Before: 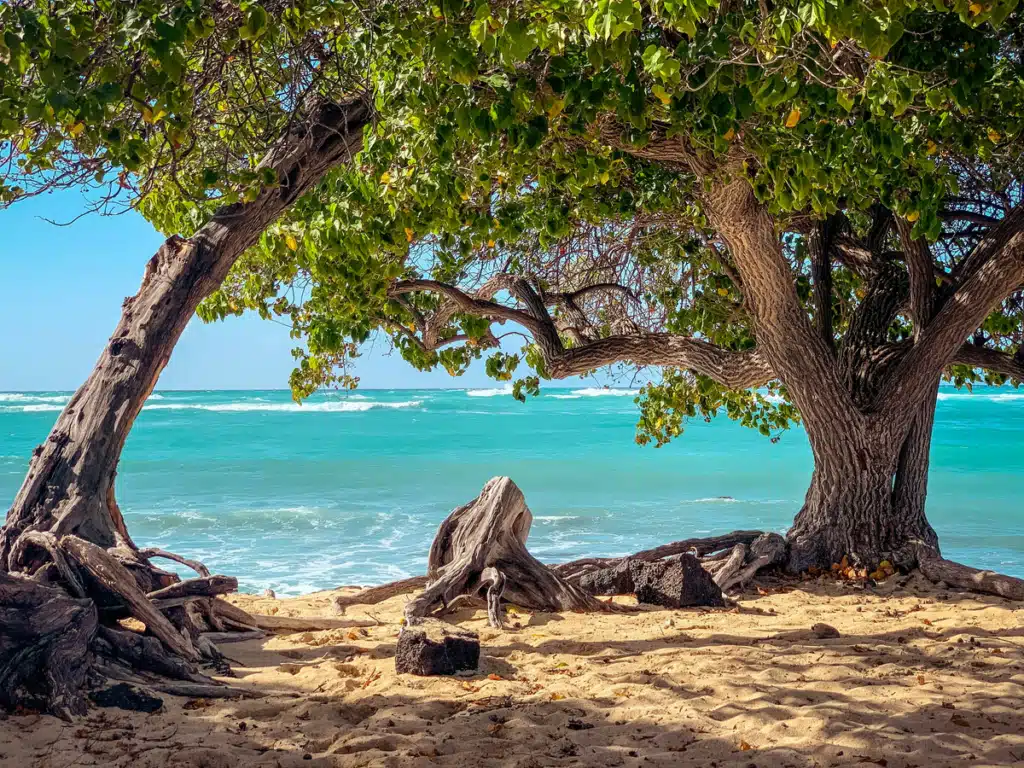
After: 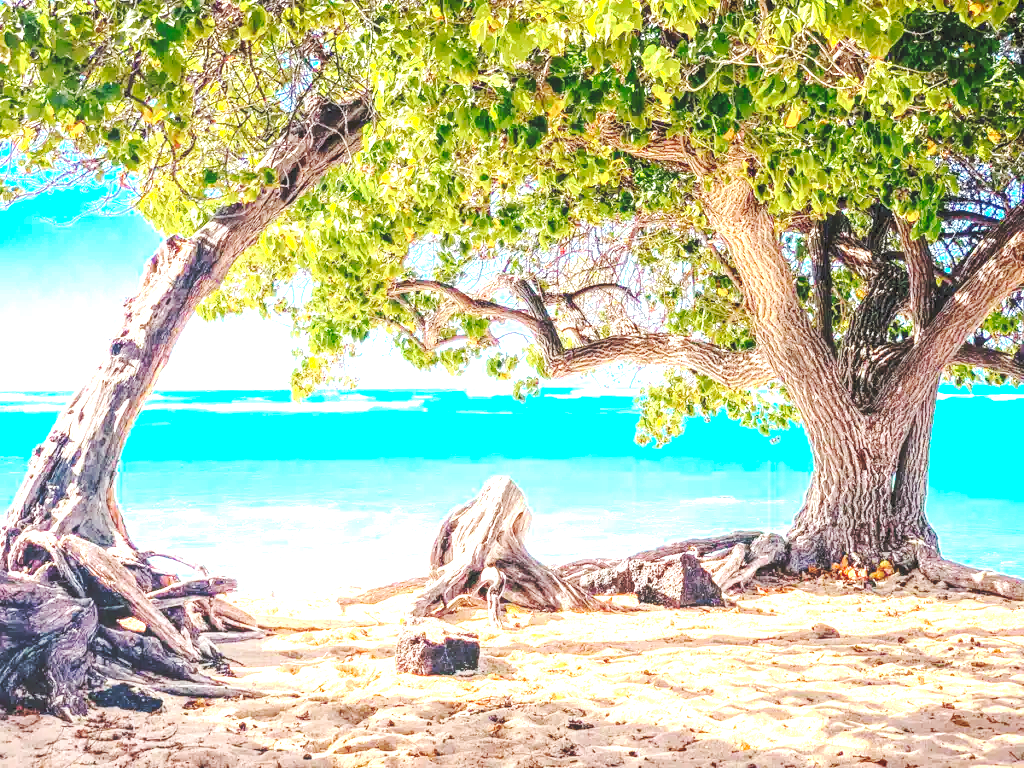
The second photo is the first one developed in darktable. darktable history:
exposure: exposure 2.207 EV, compensate highlight preservation false
tone curve: curves: ch0 [(0, 0) (0.003, 0.077) (0.011, 0.08) (0.025, 0.083) (0.044, 0.095) (0.069, 0.106) (0.1, 0.12) (0.136, 0.144) (0.177, 0.185) (0.224, 0.231) (0.277, 0.297) (0.335, 0.382) (0.399, 0.471) (0.468, 0.553) (0.543, 0.623) (0.623, 0.689) (0.709, 0.75) (0.801, 0.81) (0.898, 0.873) (1, 1)], preserve colors none
local contrast: detail 110%
levels: levels [0, 0.48, 0.961]
